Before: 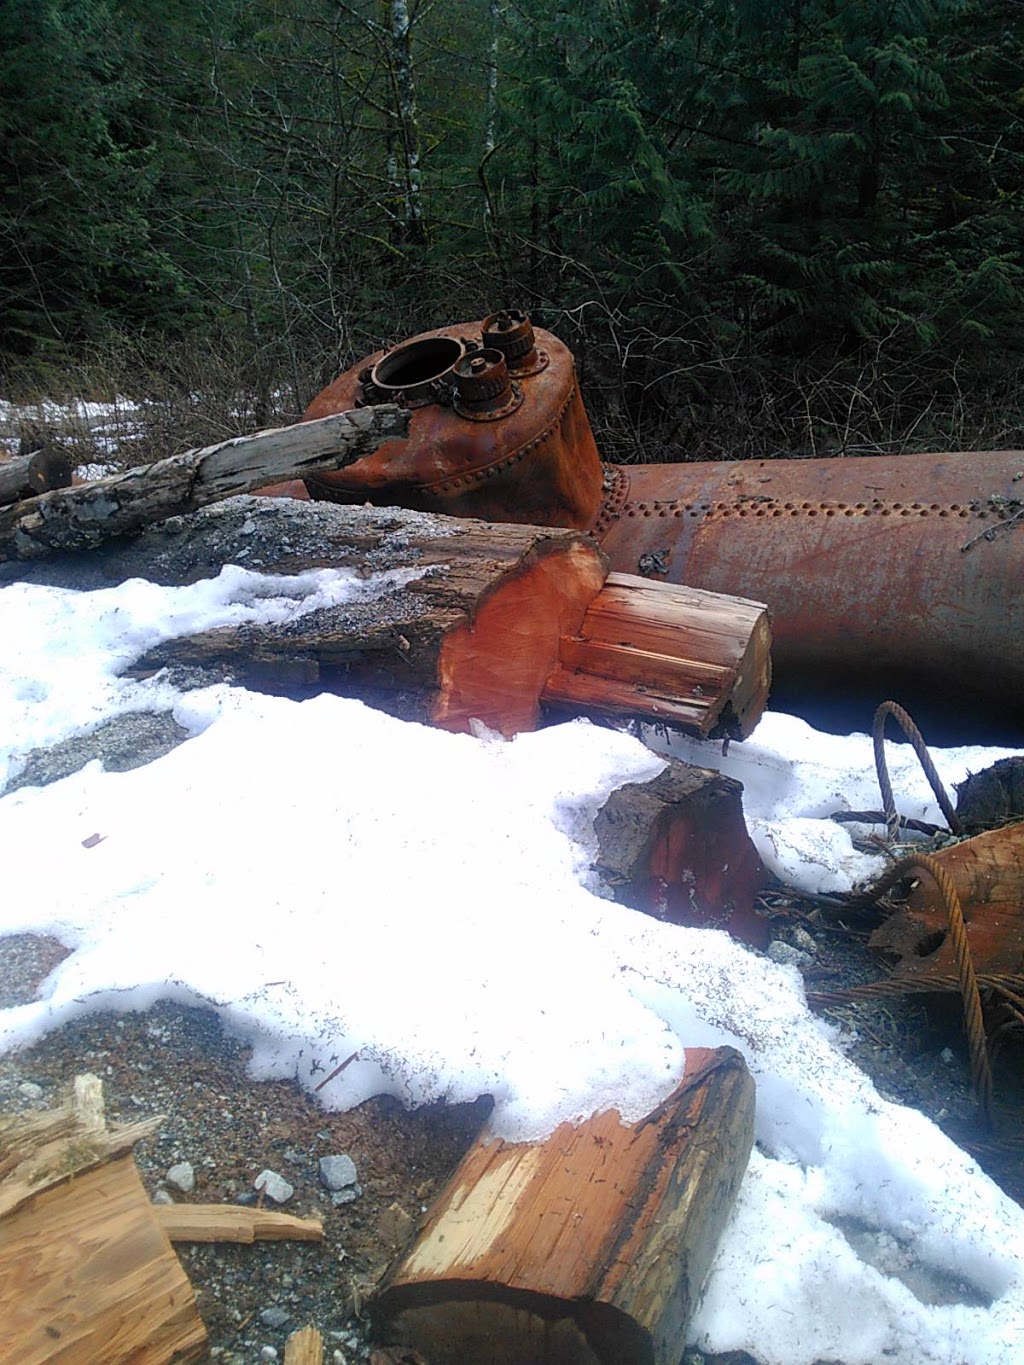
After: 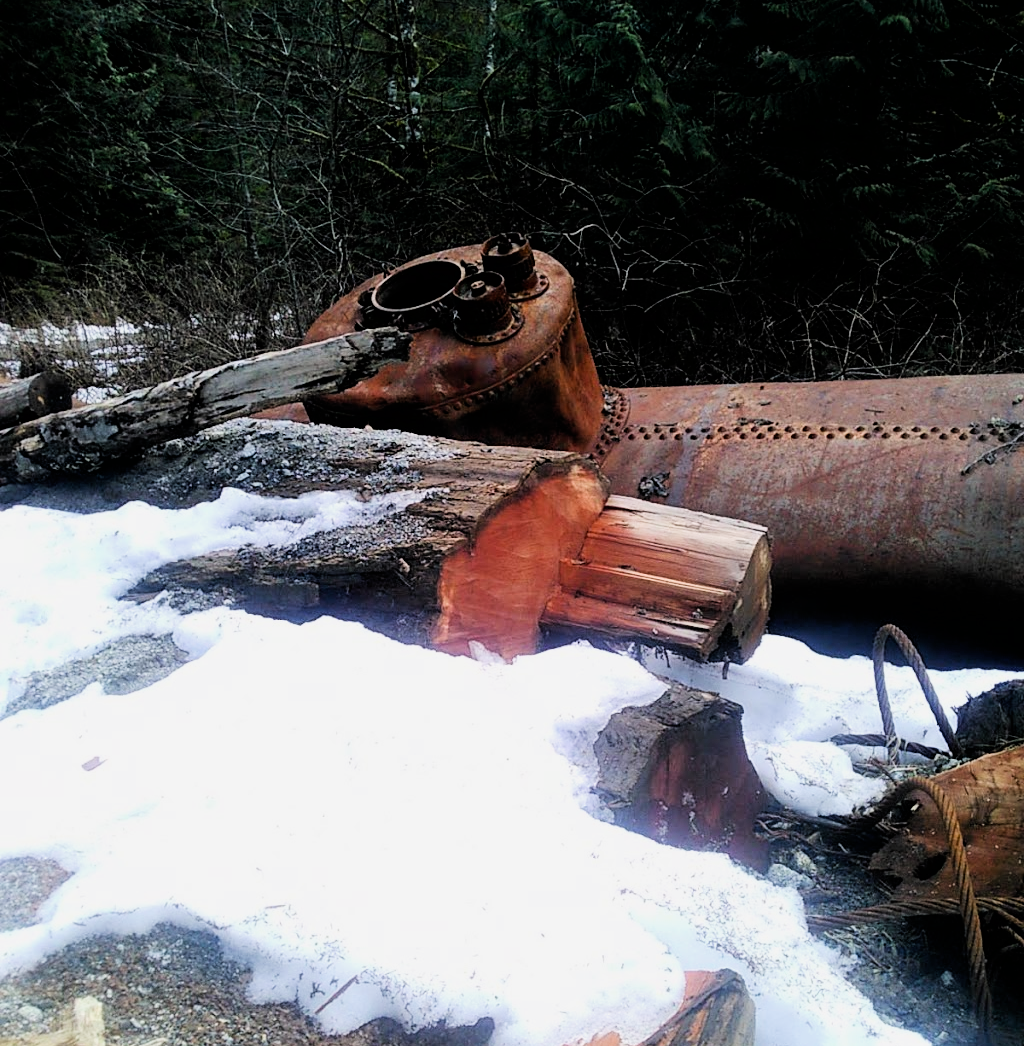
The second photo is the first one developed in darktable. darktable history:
exposure: black level correction 0.001, exposure 0.5 EV, compensate exposure bias true, compensate highlight preservation false
crop: top 5.667%, bottom 17.637%
filmic rgb: black relative exposure -5 EV, hardness 2.88, contrast 1.4
